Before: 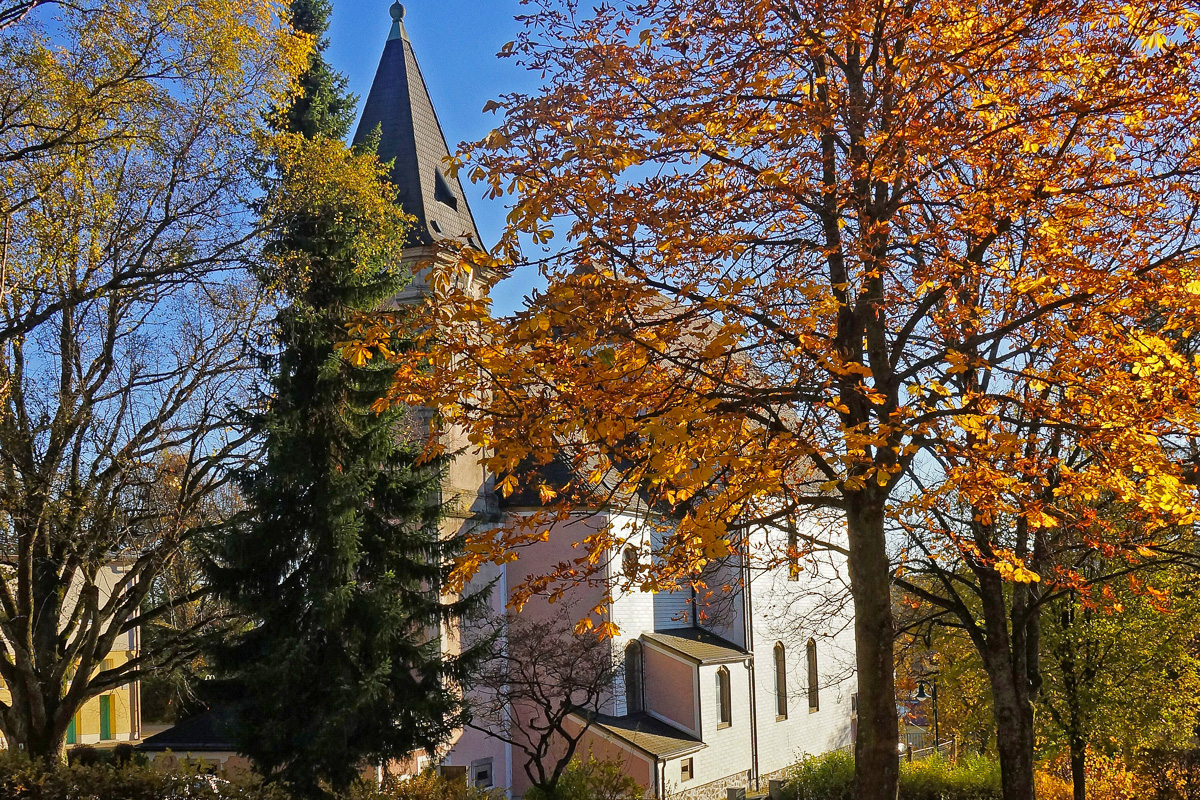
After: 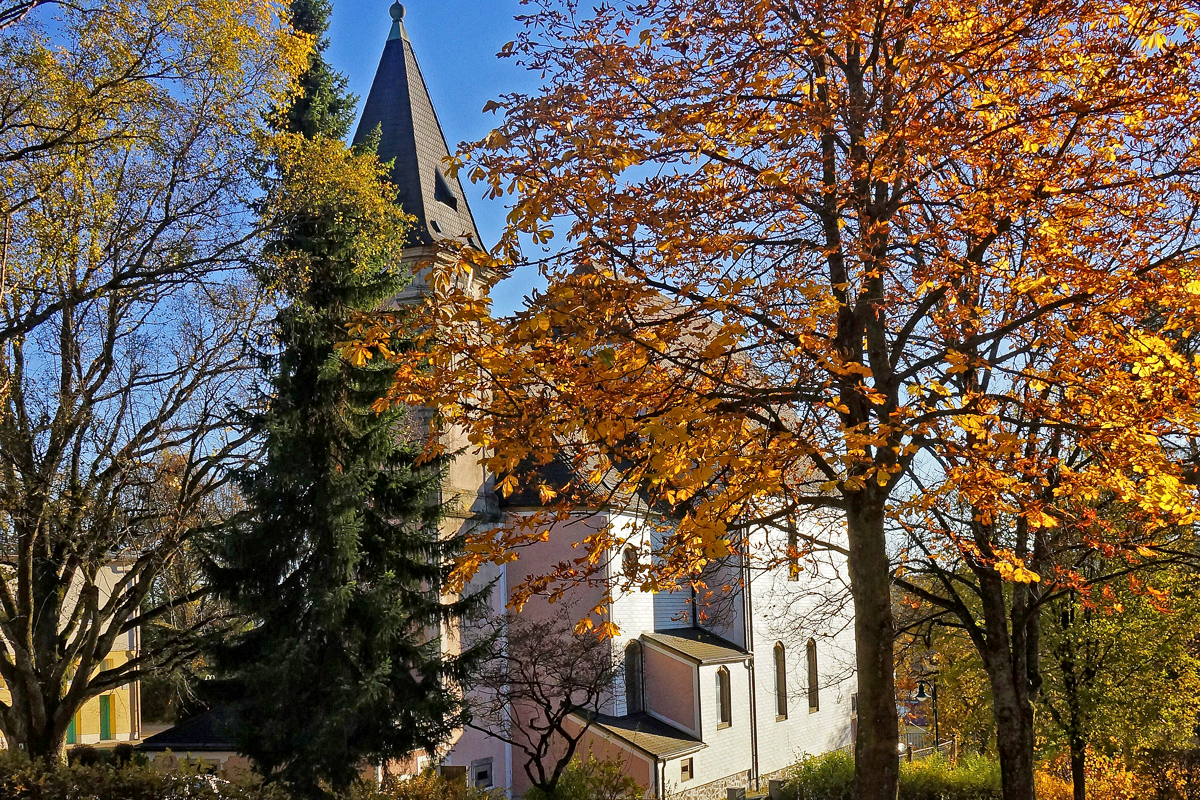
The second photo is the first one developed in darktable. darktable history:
color correction: highlights b* -0.002
local contrast: mode bilateral grid, contrast 29, coarseness 26, midtone range 0.2
